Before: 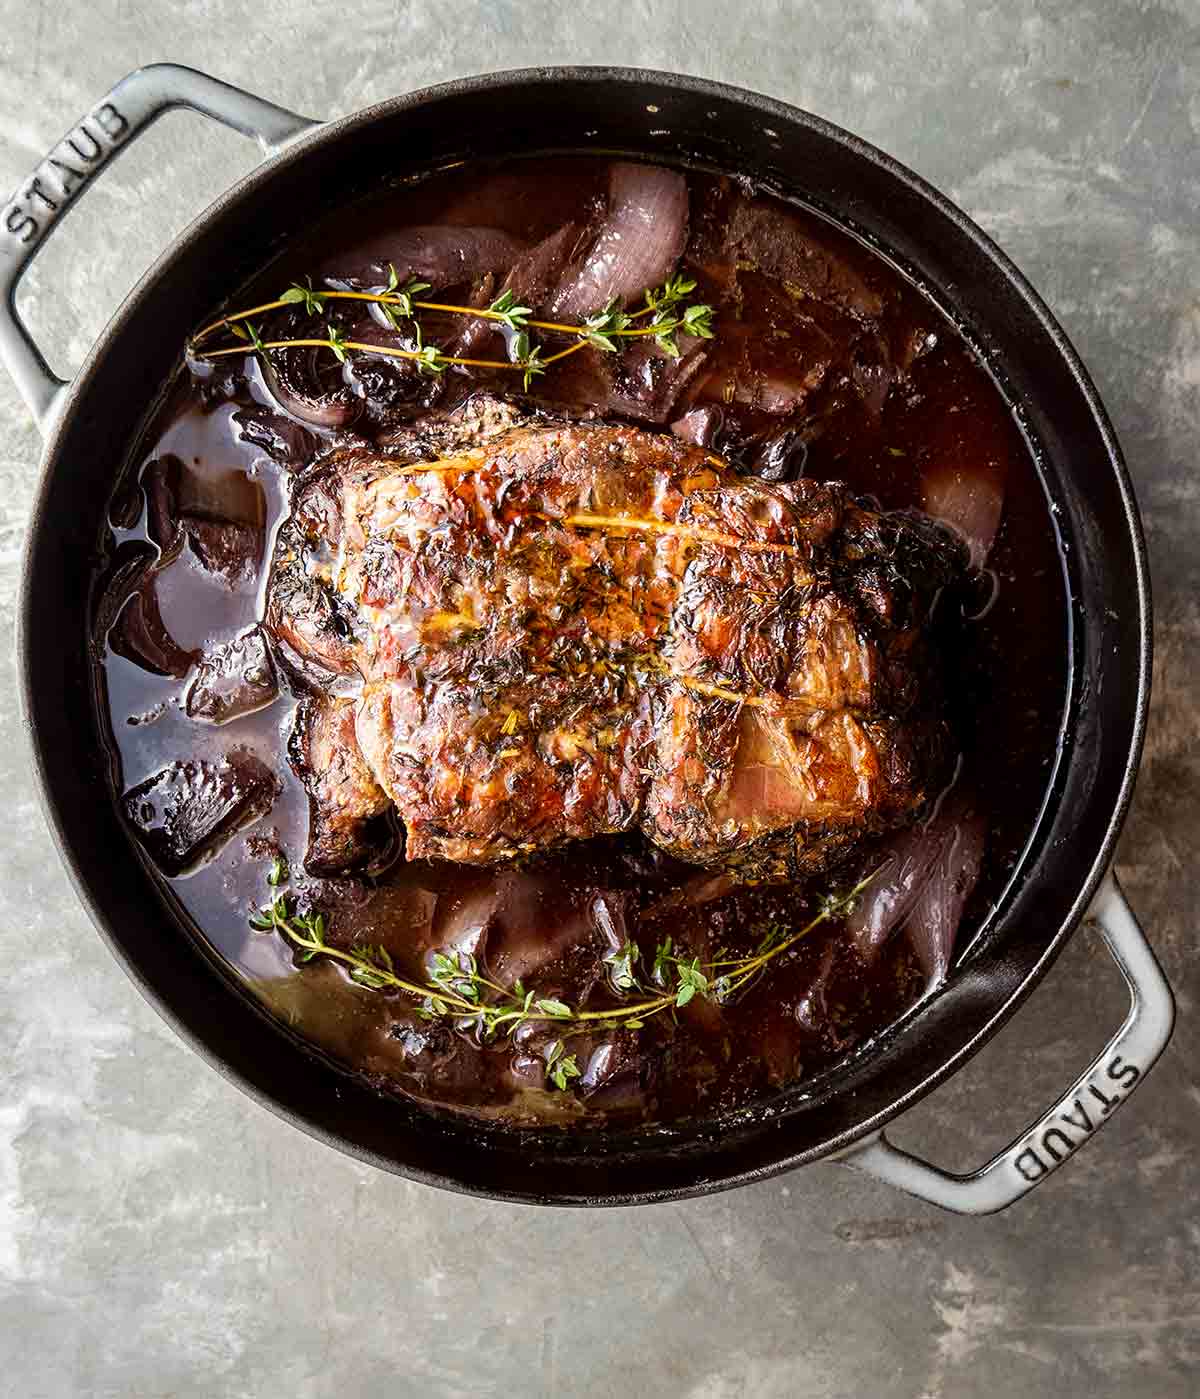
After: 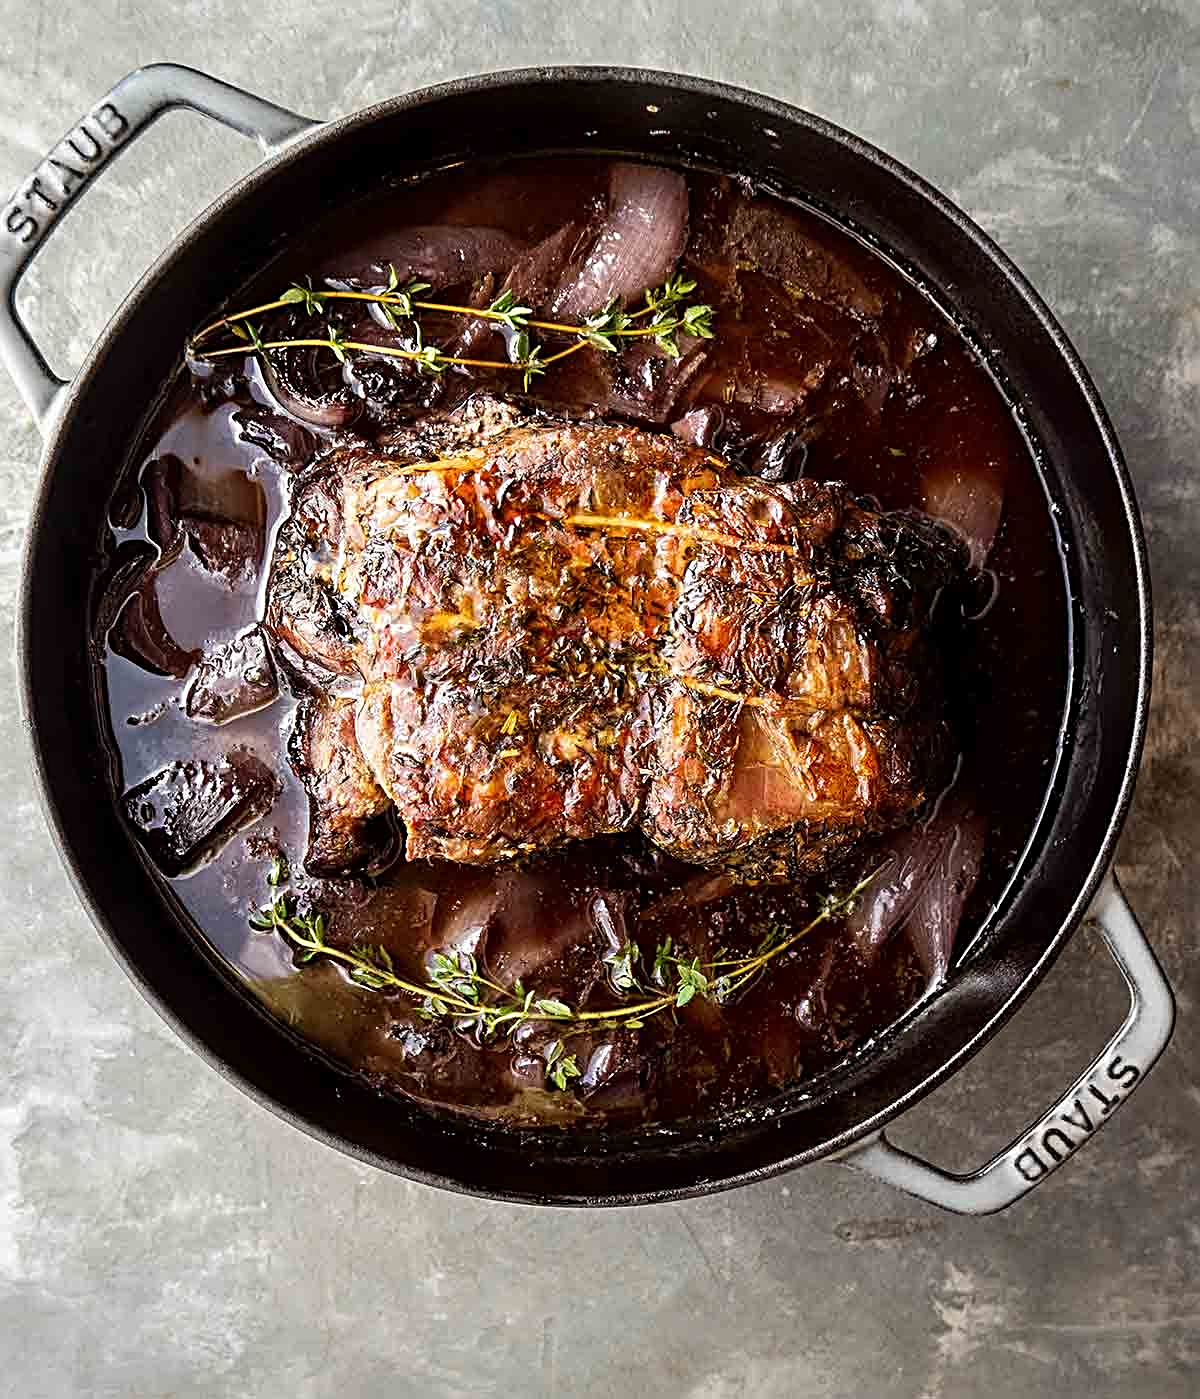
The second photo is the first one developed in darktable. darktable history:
sharpen: radius 3.104
